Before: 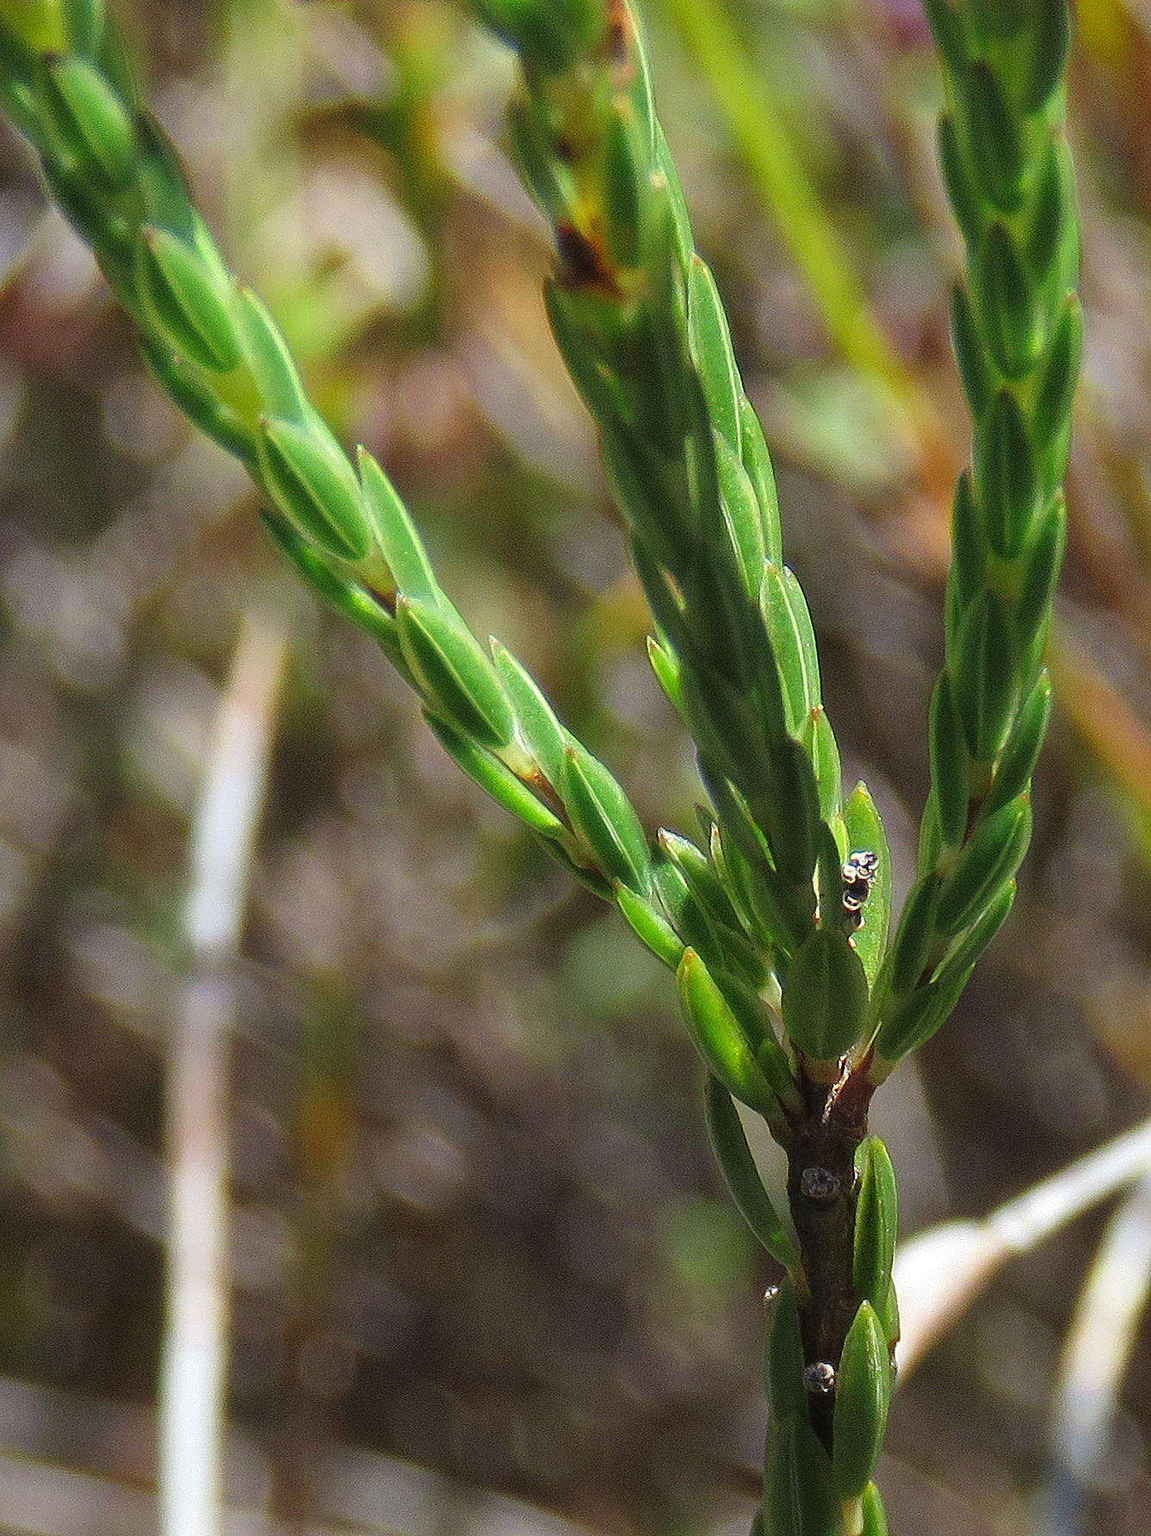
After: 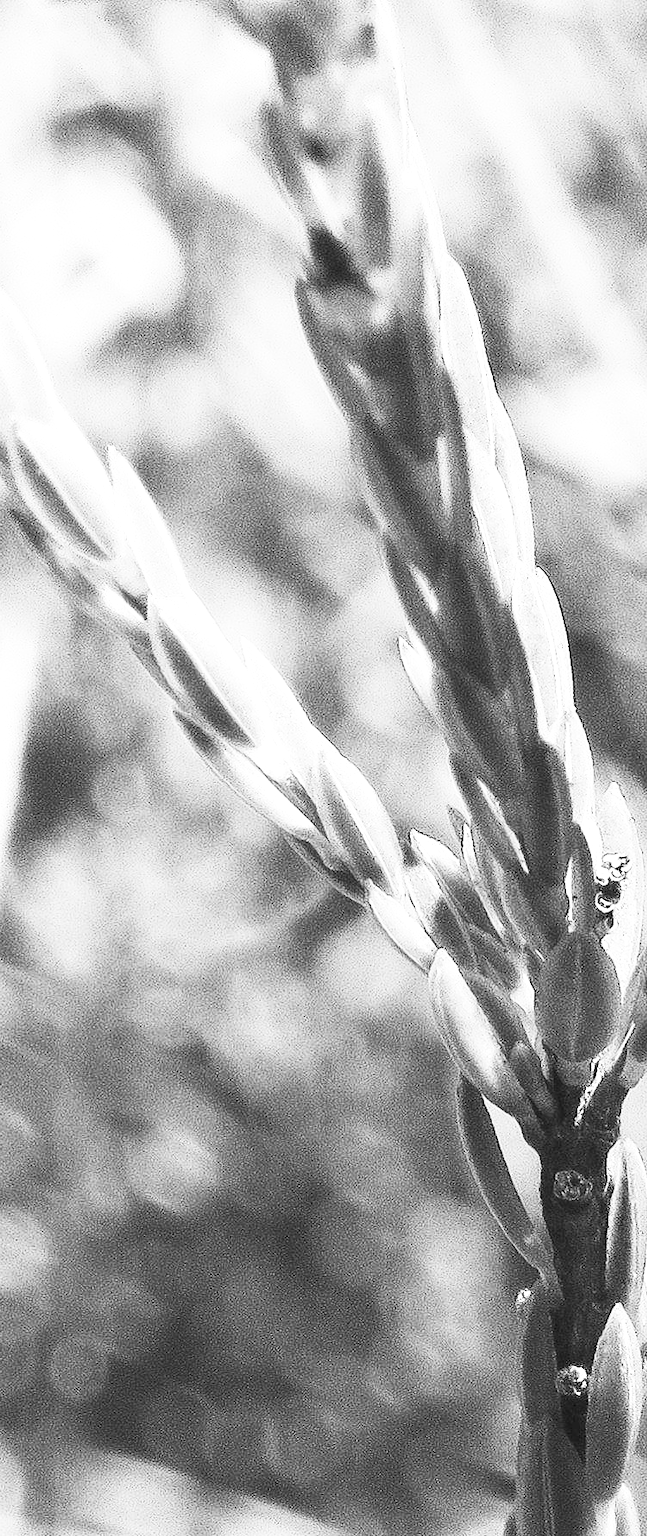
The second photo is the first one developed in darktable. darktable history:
exposure: black level correction 0, exposure 1 EV, compensate highlight preservation false
contrast brightness saturation: contrast 0.53, brightness 0.47, saturation -1
crop: left 21.674%, right 22.086%
